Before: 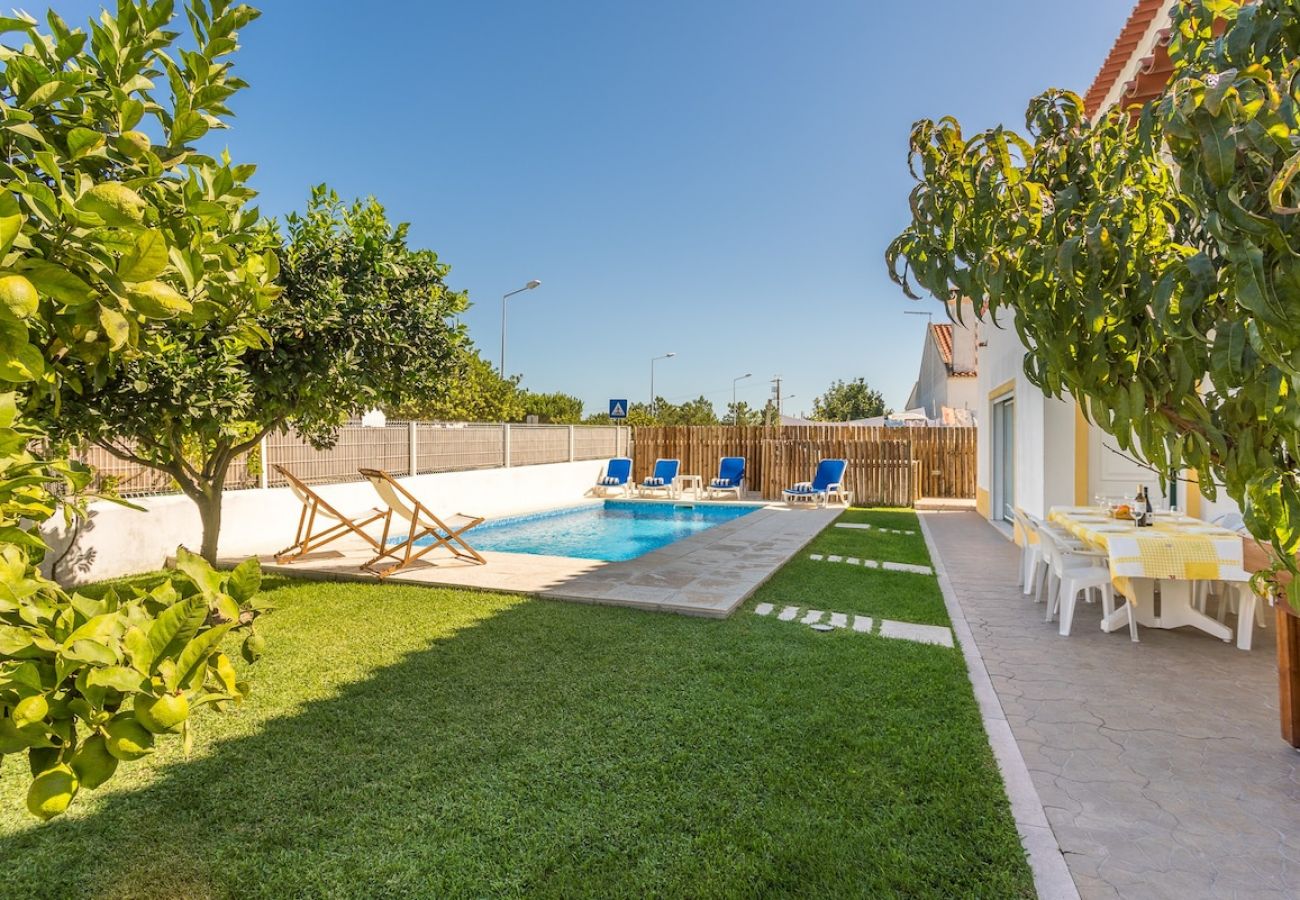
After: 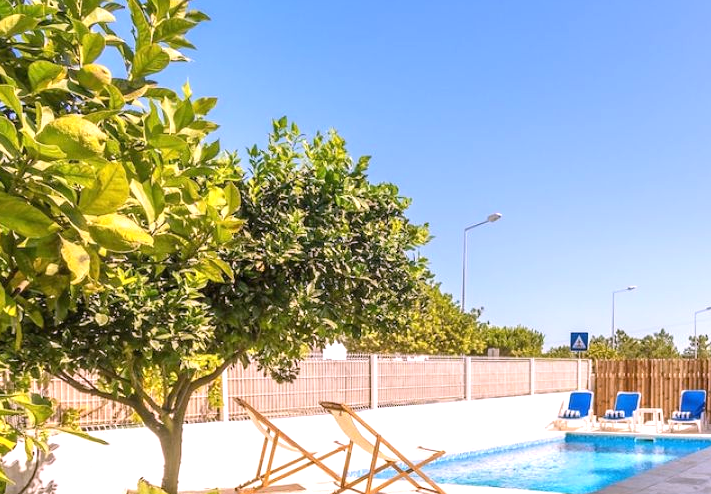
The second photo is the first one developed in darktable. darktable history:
exposure: black level correction 0, exposure 0.5 EV, compensate highlight preservation false
crop and rotate: left 3.047%, top 7.509%, right 42.236%, bottom 37.598%
white balance: red 1.066, blue 1.119
